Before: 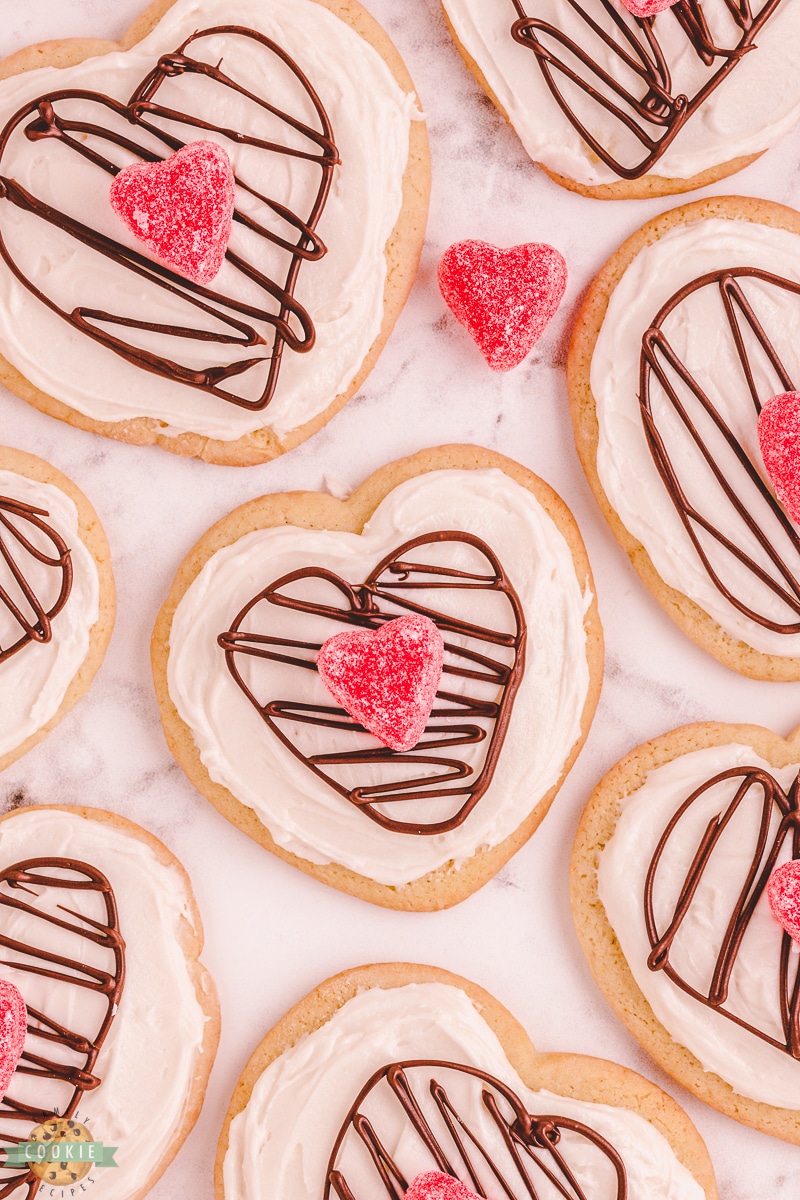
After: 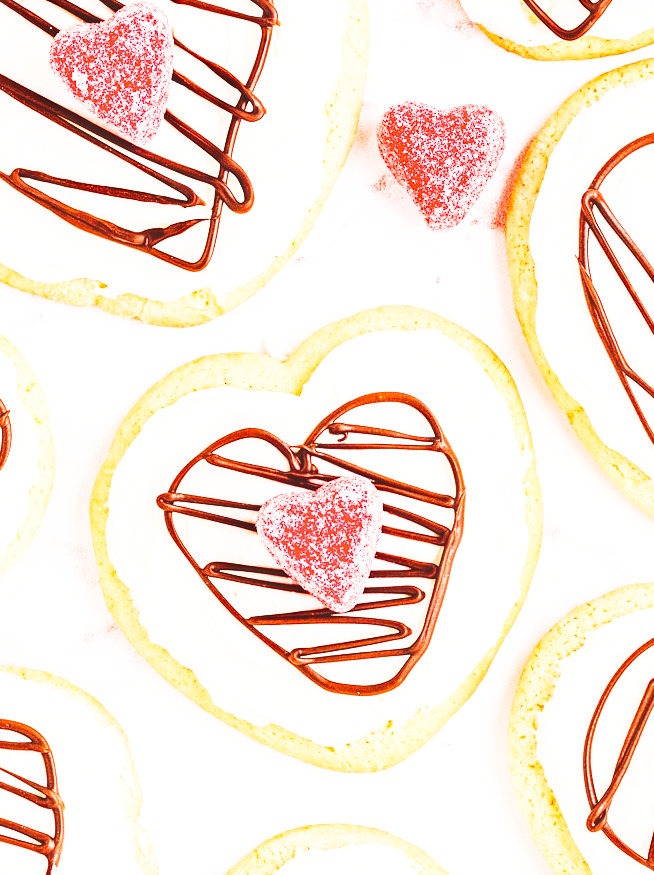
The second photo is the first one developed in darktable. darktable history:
exposure: exposure 0.558 EV, compensate highlight preservation false
velvia: on, module defaults
crop: left 7.731%, top 11.584%, right 10.422%, bottom 15.443%
base curve: curves: ch0 [(0, 0) (0.026, 0.03) (0.109, 0.232) (0.351, 0.748) (0.669, 0.968) (1, 1)], preserve colors none
color zones: curves: ch0 [(0, 0.5) (0.143, 0.5) (0.286, 0.5) (0.429, 0.5) (0.571, 0.5) (0.714, 0.476) (0.857, 0.5) (1, 0.5)]; ch2 [(0, 0.5) (0.143, 0.5) (0.286, 0.5) (0.429, 0.5) (0.571, 0.5) (0.714, 0.487) (0.857, 0.5) (1, 0.5)]
haze removal: compatibility mode true, adaptive false
